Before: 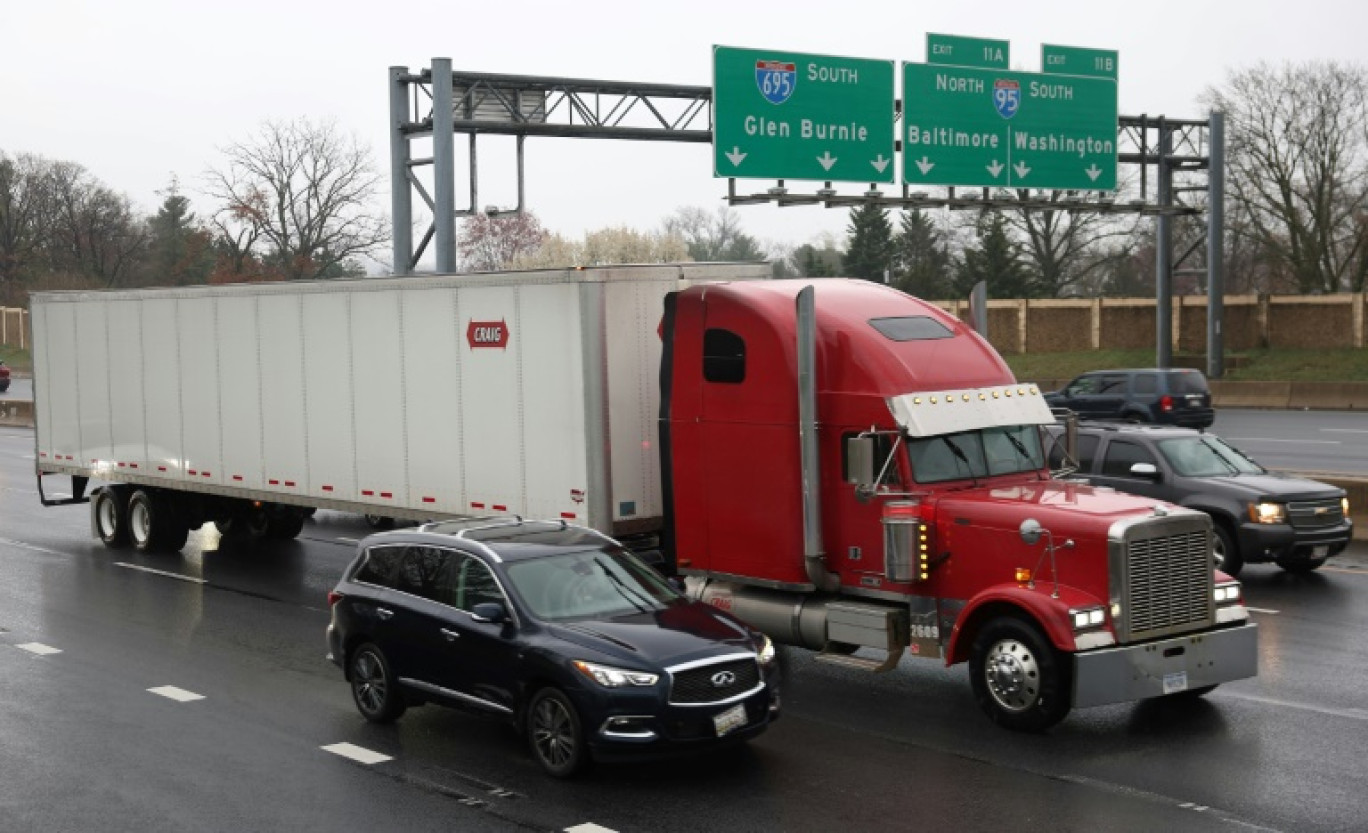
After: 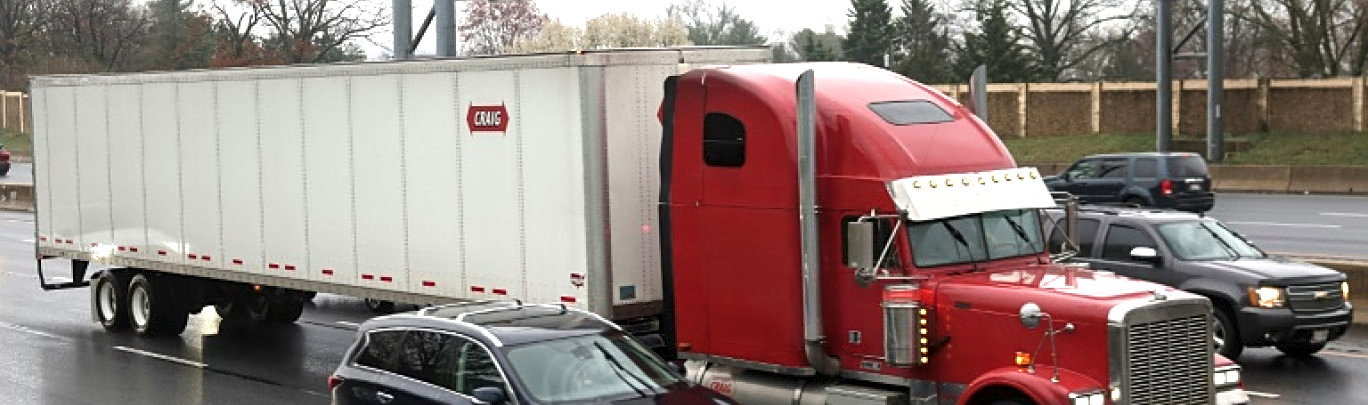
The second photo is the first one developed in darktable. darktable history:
sharpen: on, module defaults
exposure: black level correction -0.002, exposure 0.542 EV, compensate highlight preservation false
local contrast: highlights 91%, shadows 82%
crop and rotate: top 26.09%, bottom 25.251%
